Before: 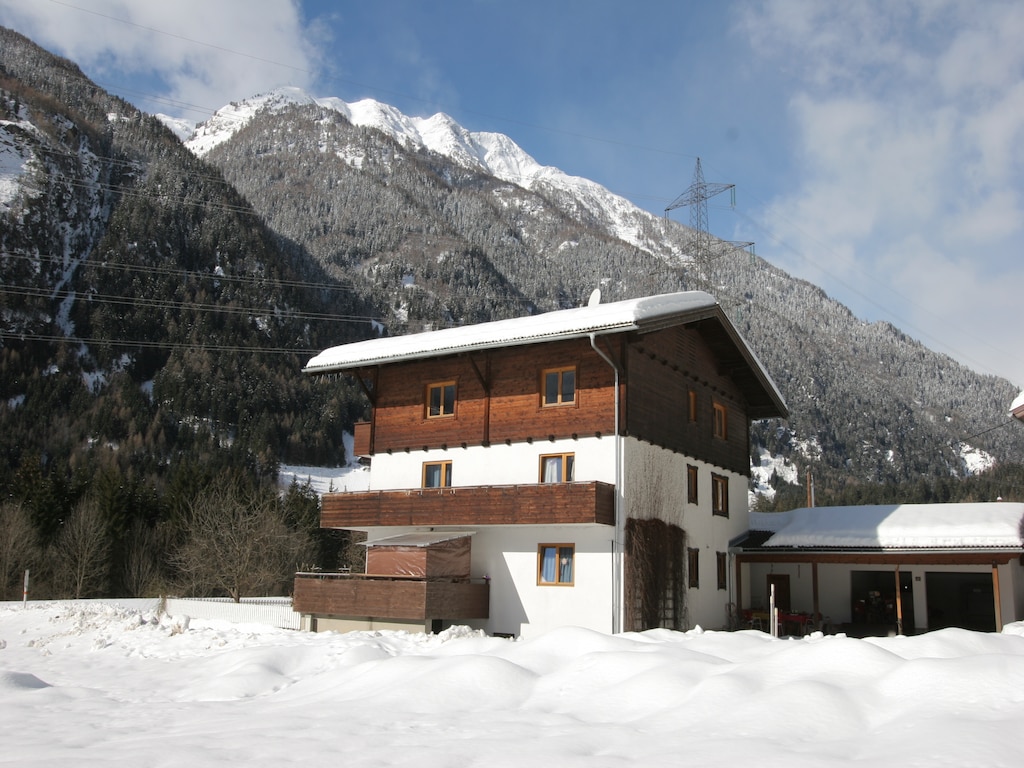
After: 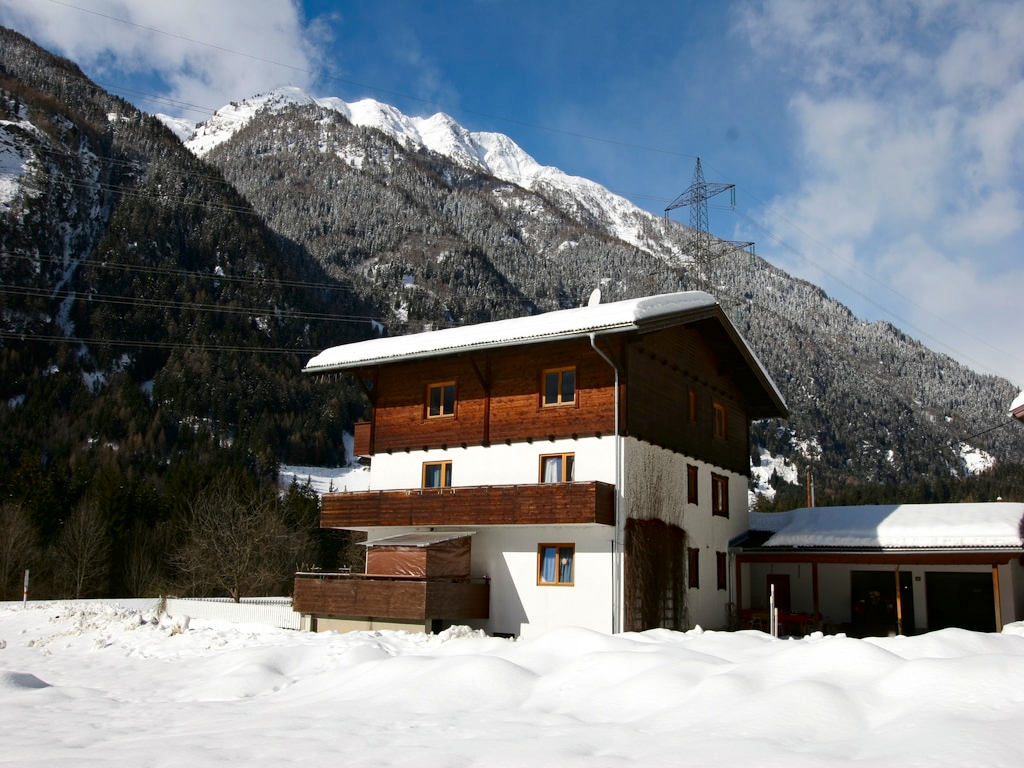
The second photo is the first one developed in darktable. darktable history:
haze removal: compatibility mode true, adaptive false
contrast brightness saturation: contrast 0.19, brightness -0.11, saturation 0.21
